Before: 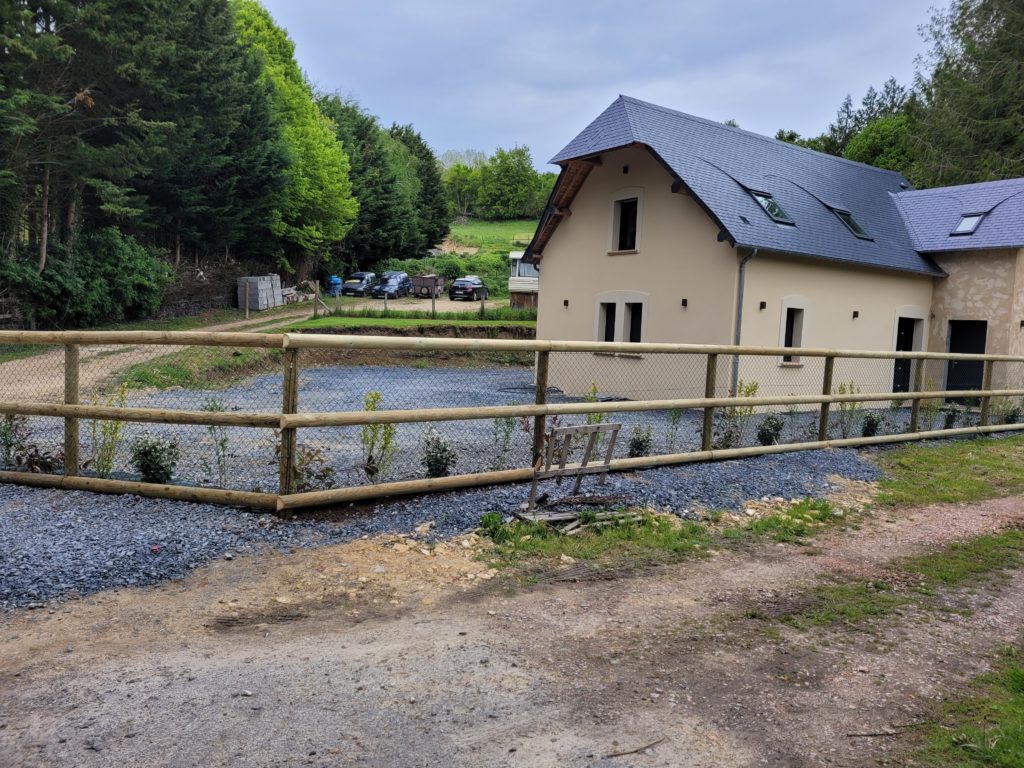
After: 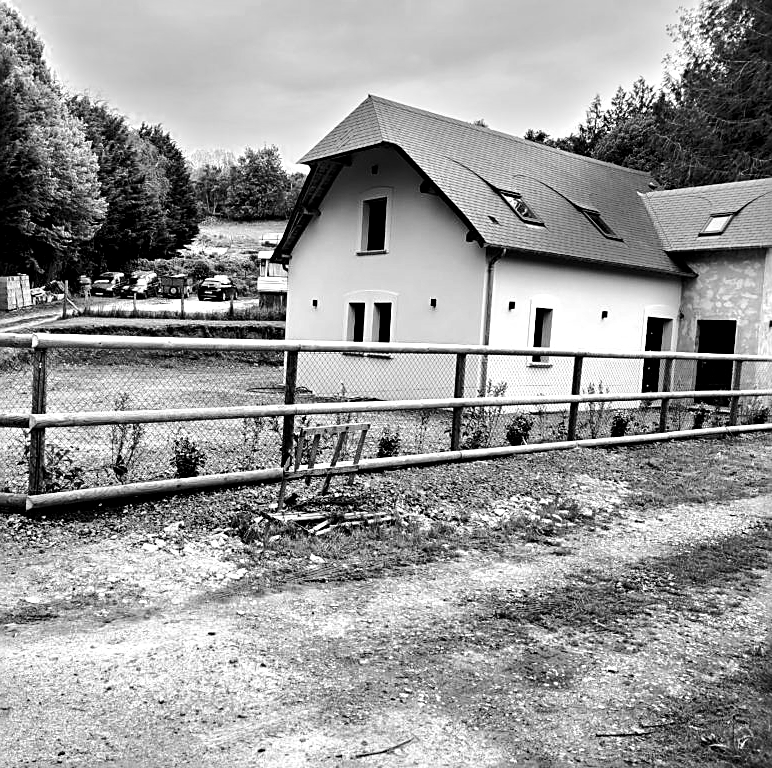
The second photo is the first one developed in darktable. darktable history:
color balance rgb: global offset › luminance -0.51%, perceptual saturation grading › global saturation 27.53%, perceptual saturation grading › highlights -25%, perceptual saturation grading › shadows 25%, perceptual brilliance grading › highlights 6.62%, perceptual brilliance grading › mid-tones 17.07%, perceptual brilliance grading › shadows -5.23%
crop and rotate: left 24.6%
white balance: red 0.766, blue 1.537
exposure: exposure 0.2 EV, compensate highlight preservation false
sharpen: on, module defaults
monochrome: size 1
tone equalizer: -8 EV -1.08 EV, -7 EV -1.01 EV, -6 EV -0.867 EV, -5 EV -0.578 EV, -3 EV 0.578 EV, -2 EV 0.867 EV, -1 EV 1.01 EV, +0 EV 1.08 EV, edges refinement/feathering 500, mask exposure compensation -1.57 EV, preserve details no
